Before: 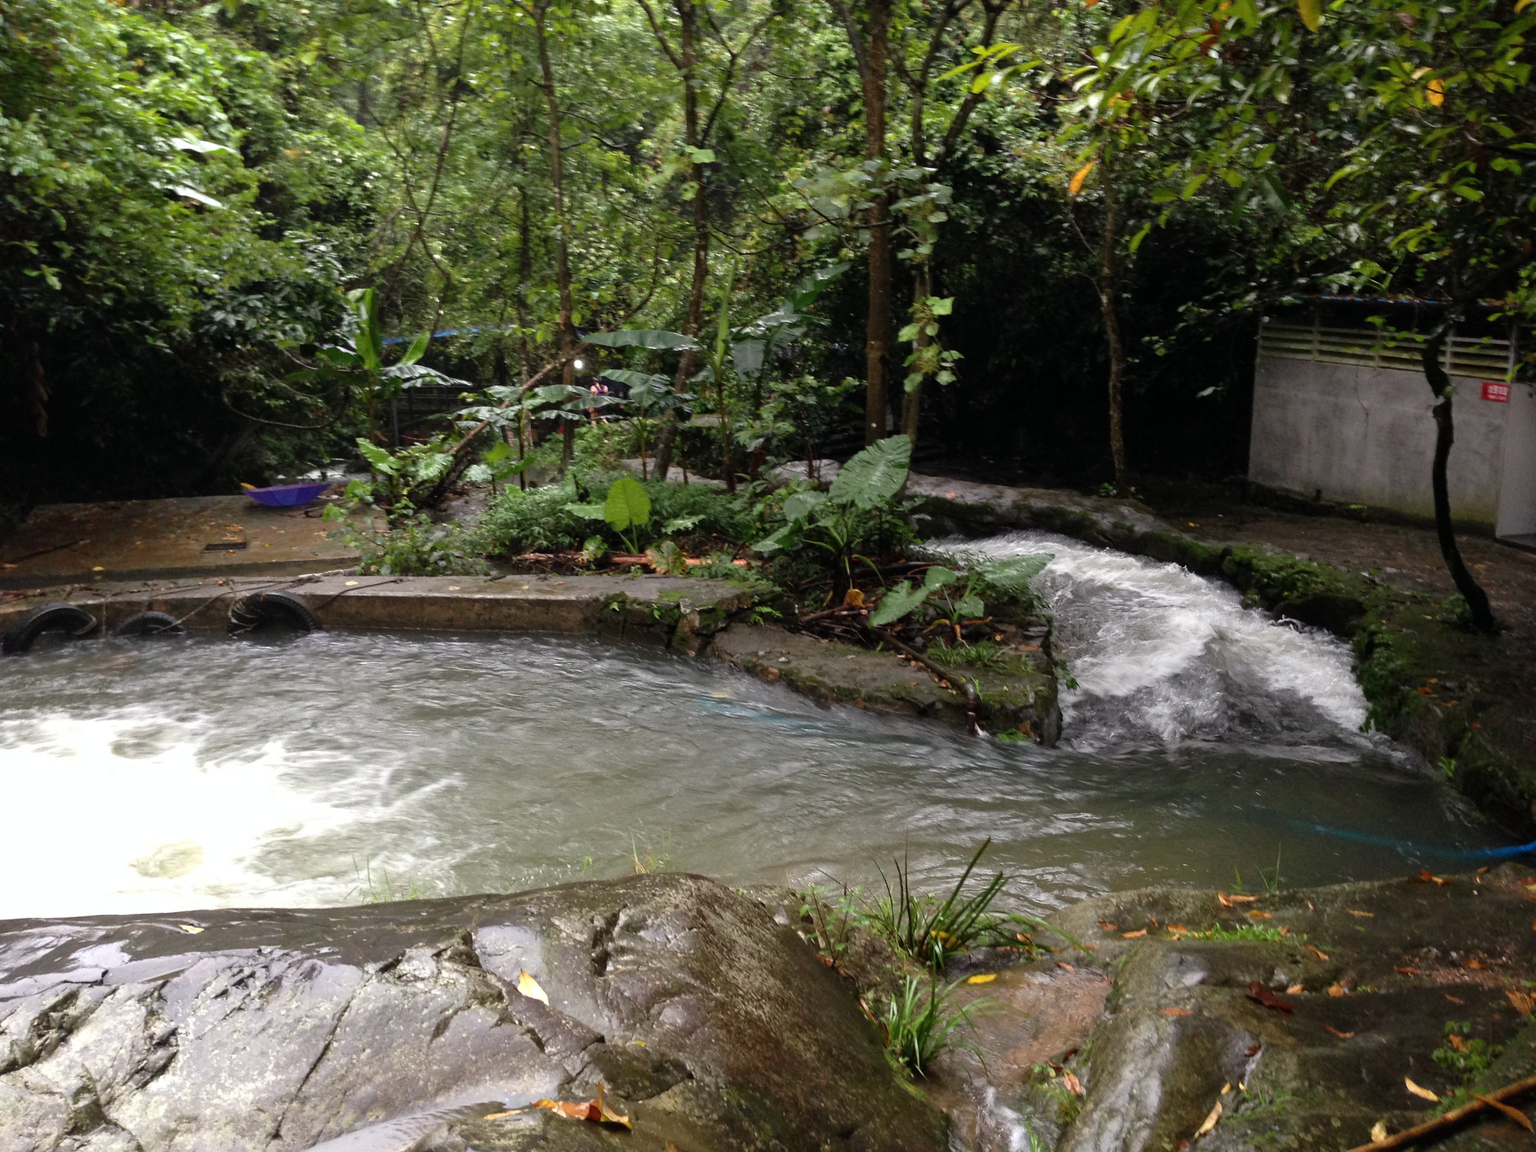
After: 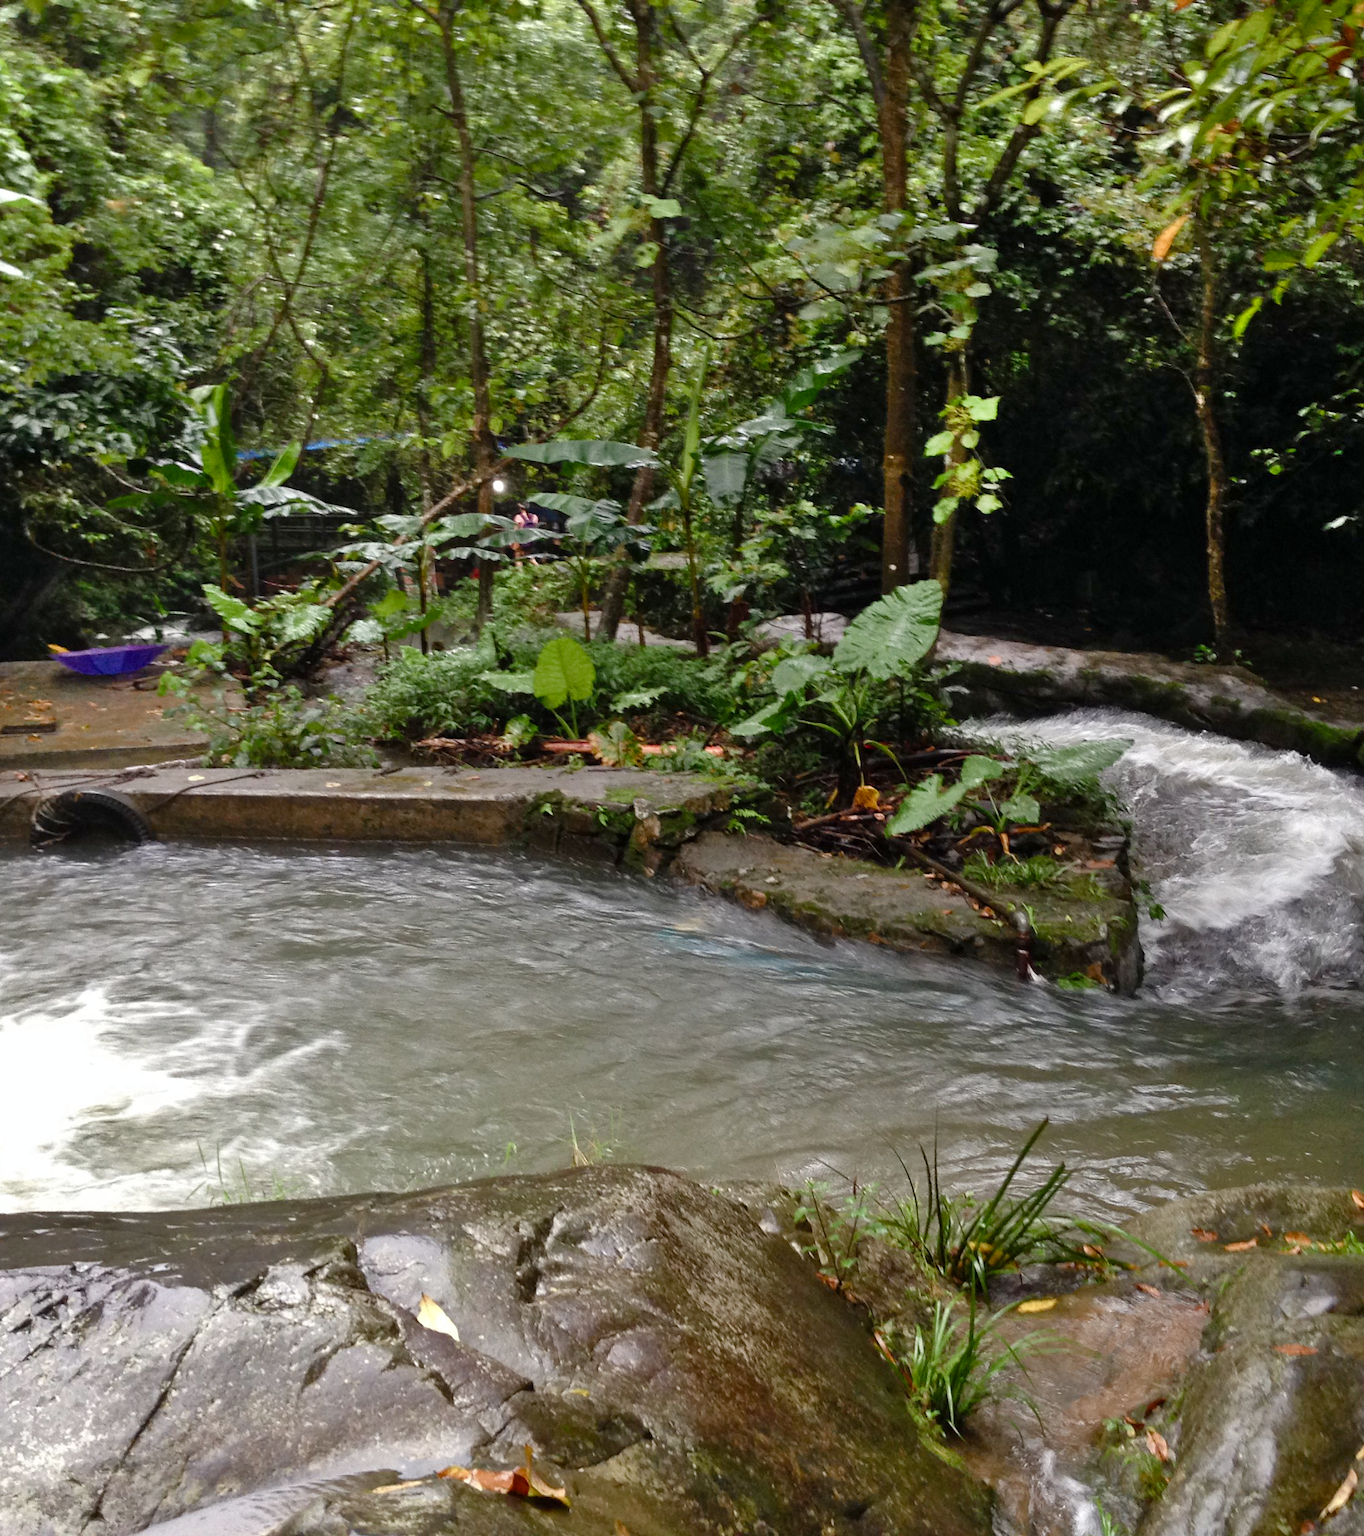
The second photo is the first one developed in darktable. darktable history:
color correction: highlights b* -0.061
crop and rotate: left 13.336%, right 20.048%
shadows and highlights: low approximation 0.01, soften with gaussian
color balance rgb: perceptual saturation grading › global saturation 20%, perceptual saturation grading › highlights -49.619%, perceptual saturation grading › shadows 24.028%
